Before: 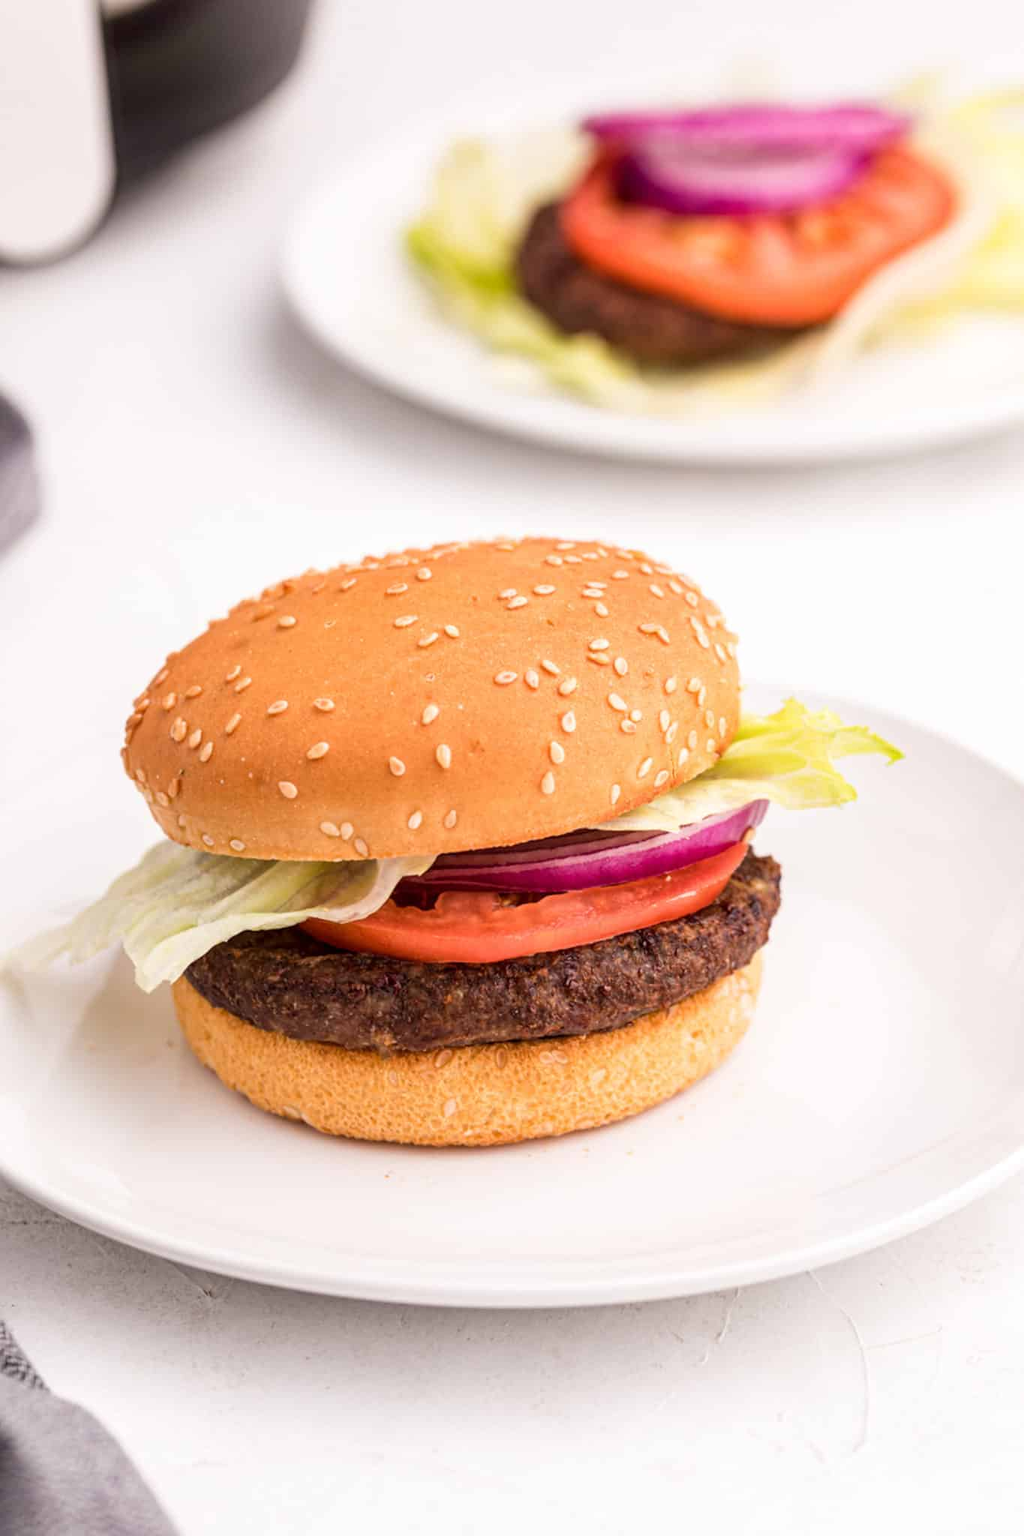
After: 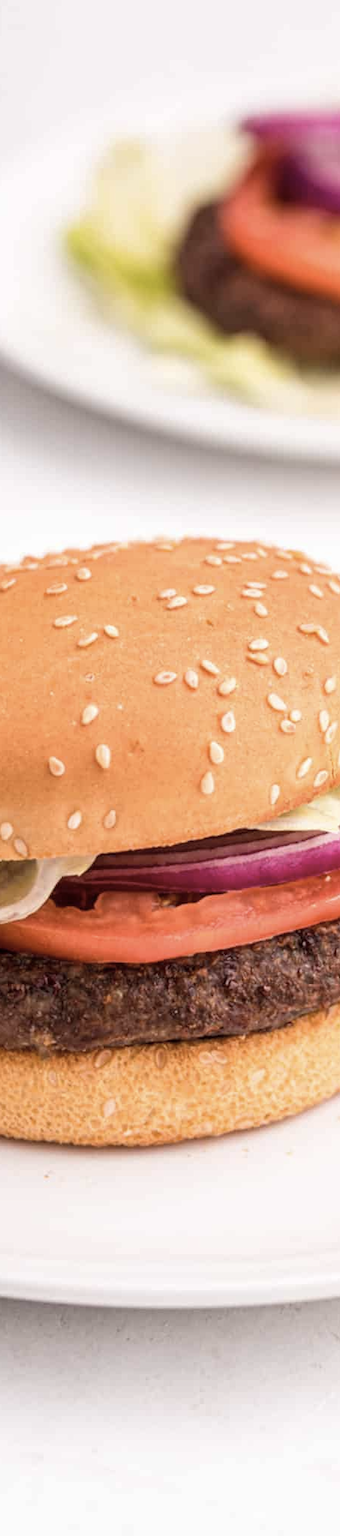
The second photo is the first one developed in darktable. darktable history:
crop: left 33.283%, right 33.43%
color correction: highlights b* -0.021, saturation 0.783
